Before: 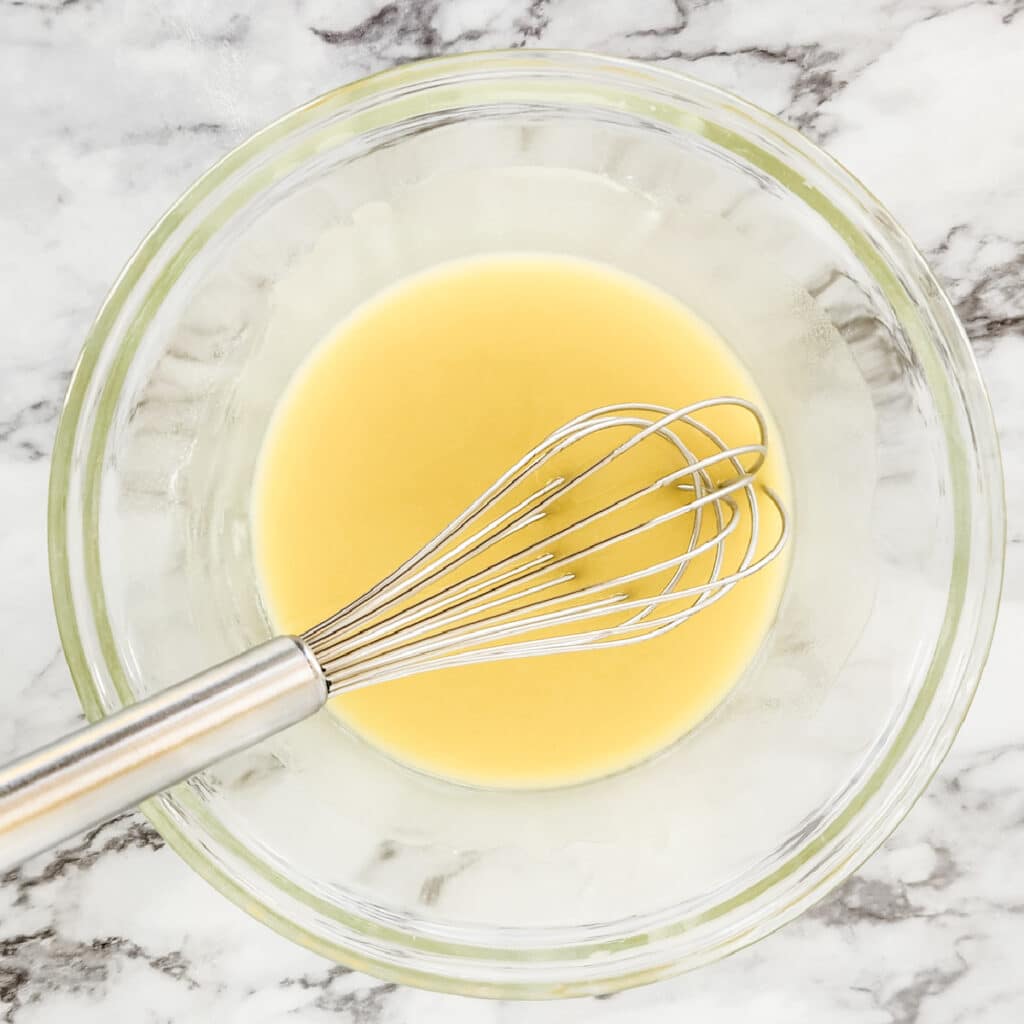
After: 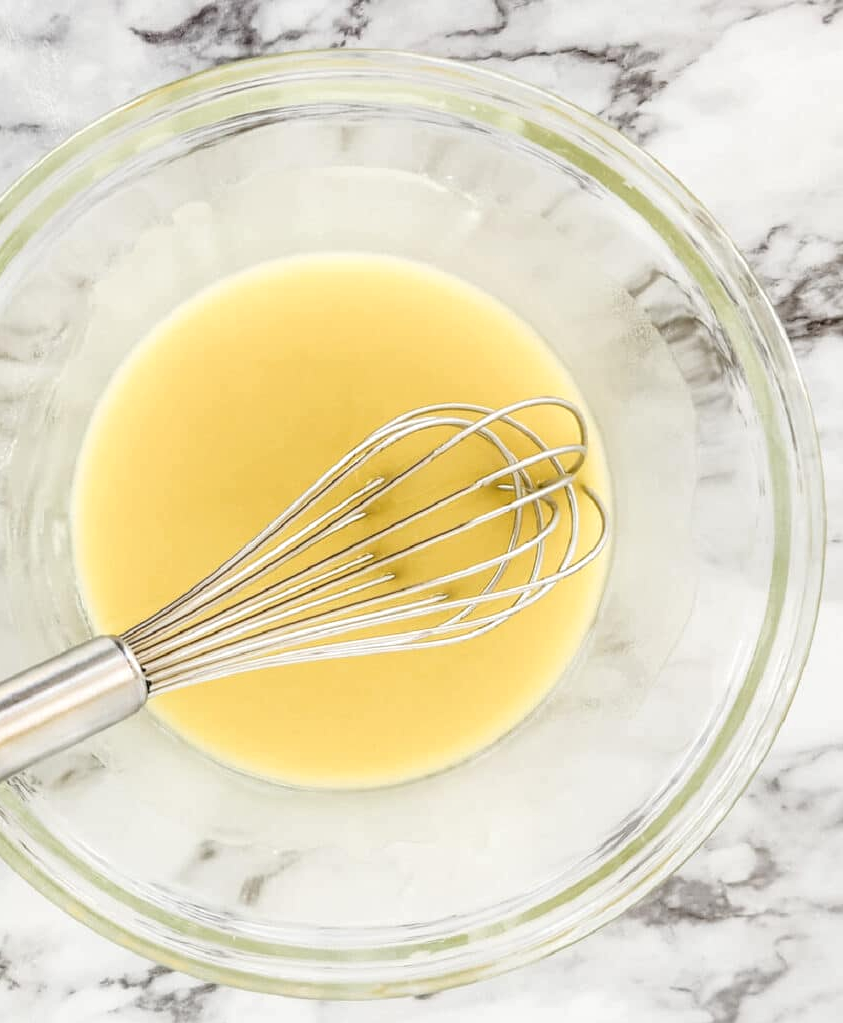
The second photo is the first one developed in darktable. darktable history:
crop: left 17.661%, bottom 0.031%
local contrast: on, module defaults
